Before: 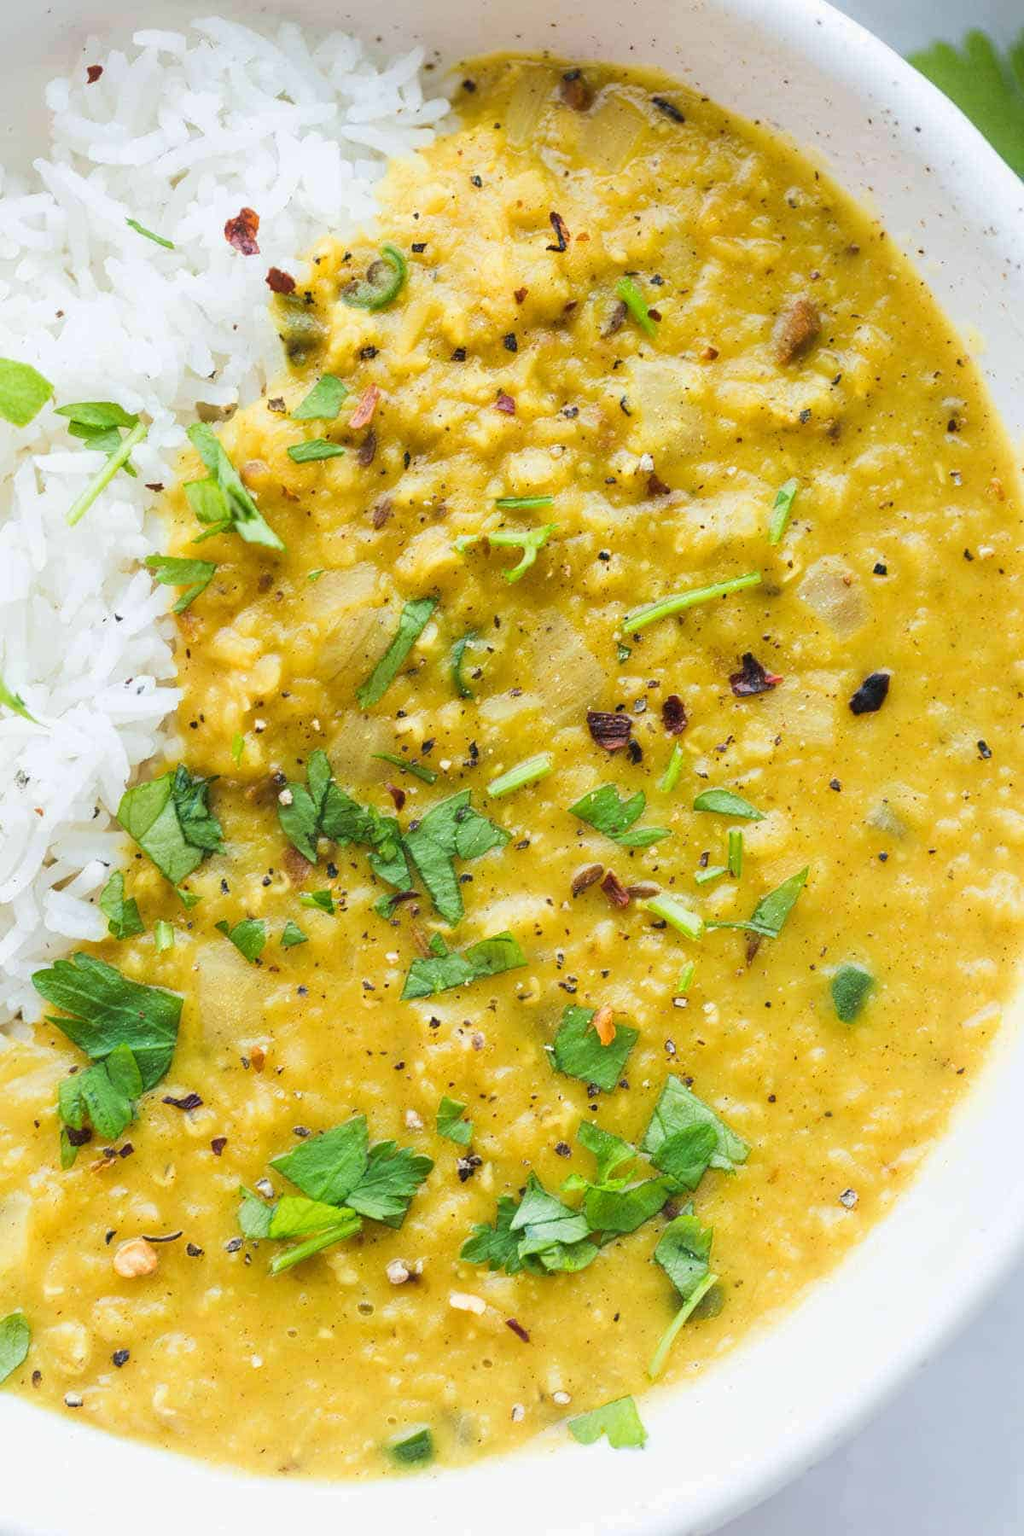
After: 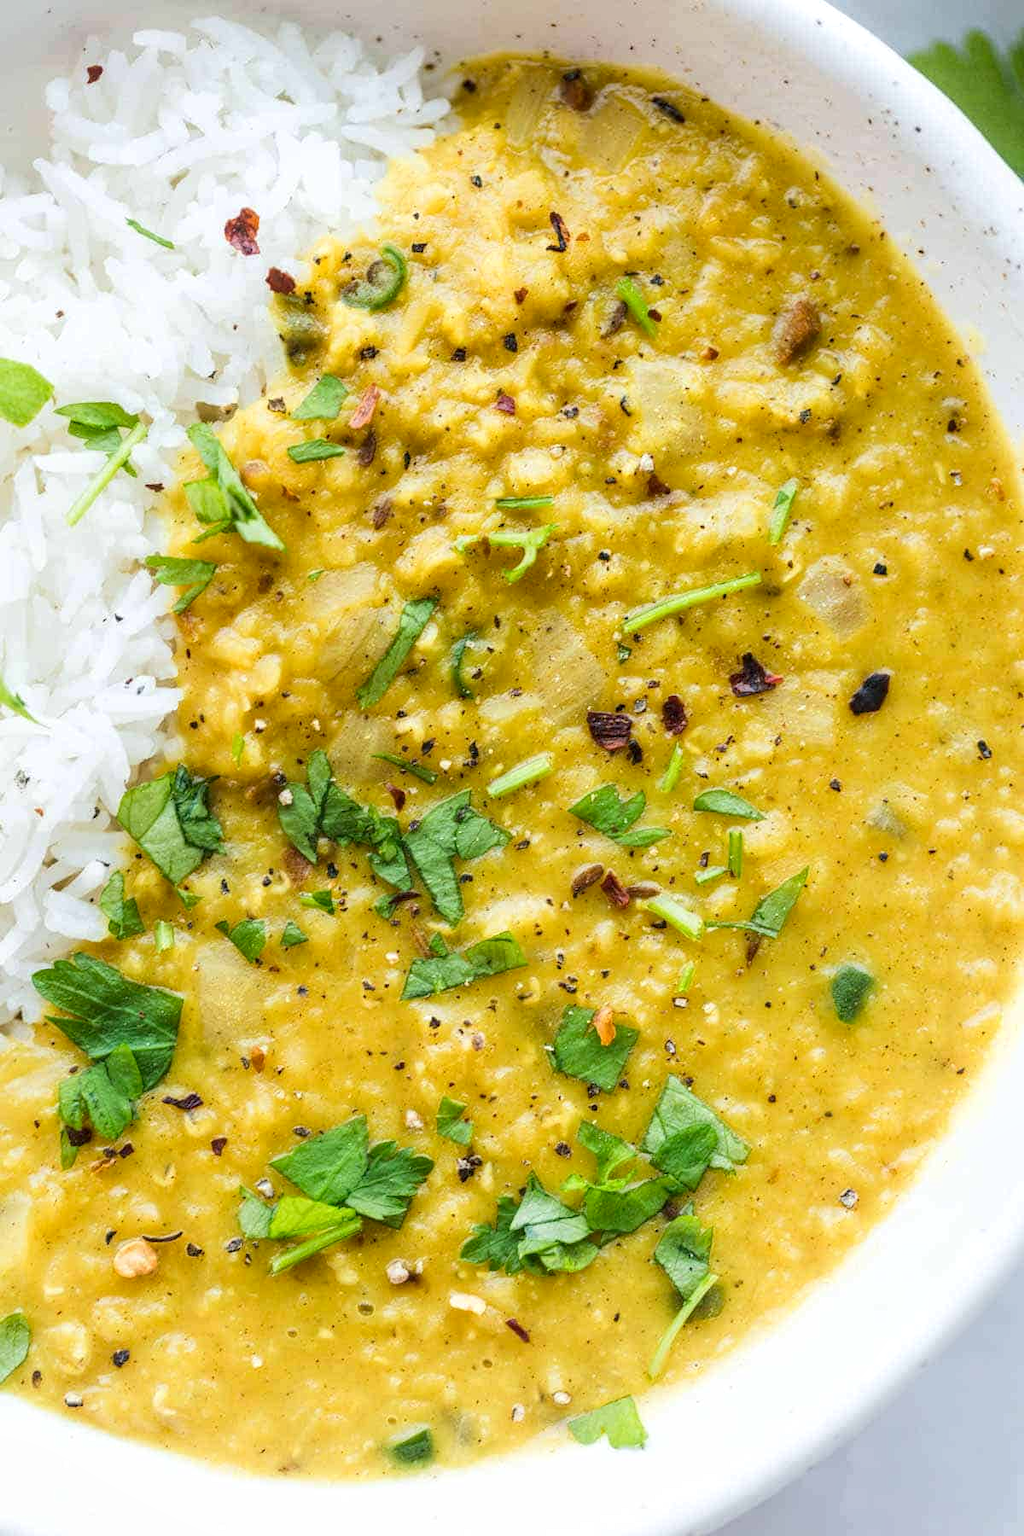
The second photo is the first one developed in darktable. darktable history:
local contrast: on, module defaults
contrast brightness saturation: contrast 0.08, saturation 0.017
